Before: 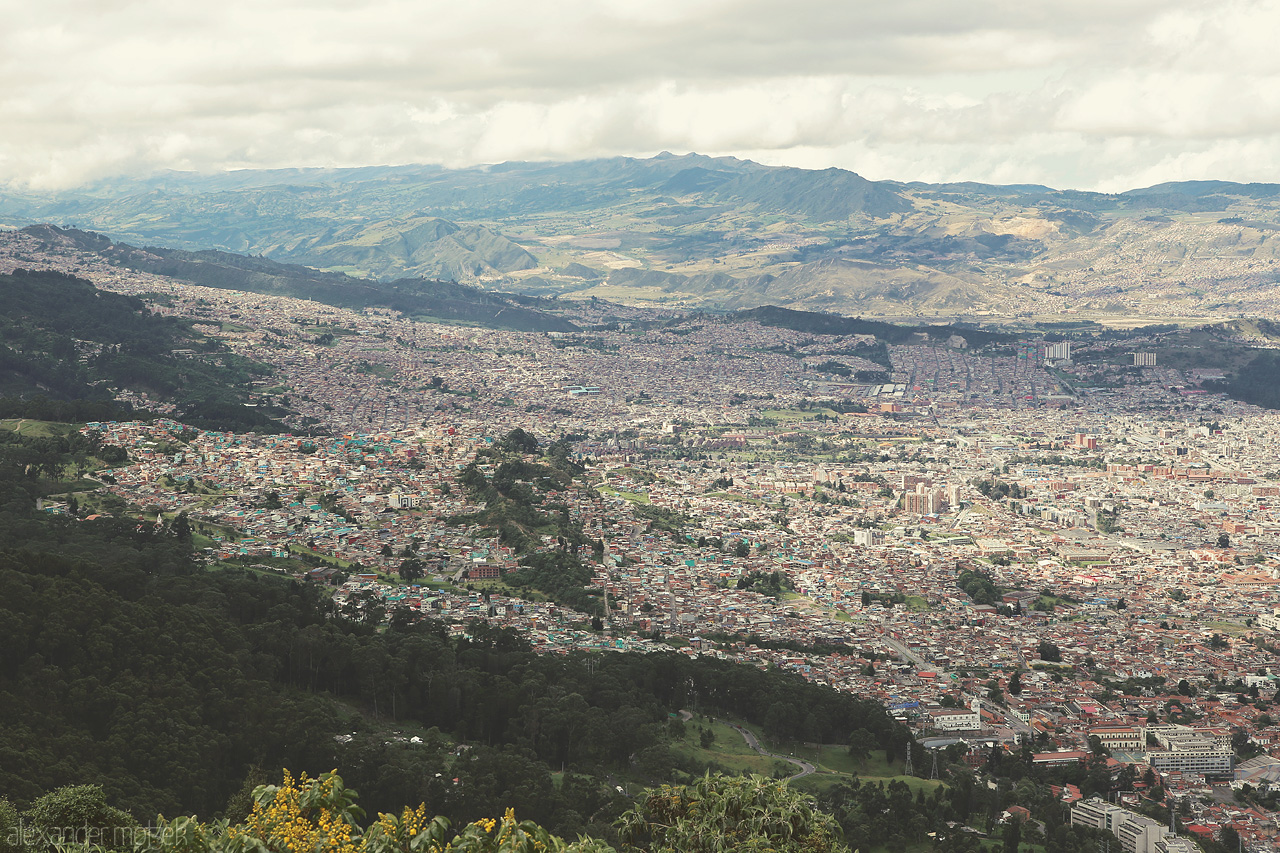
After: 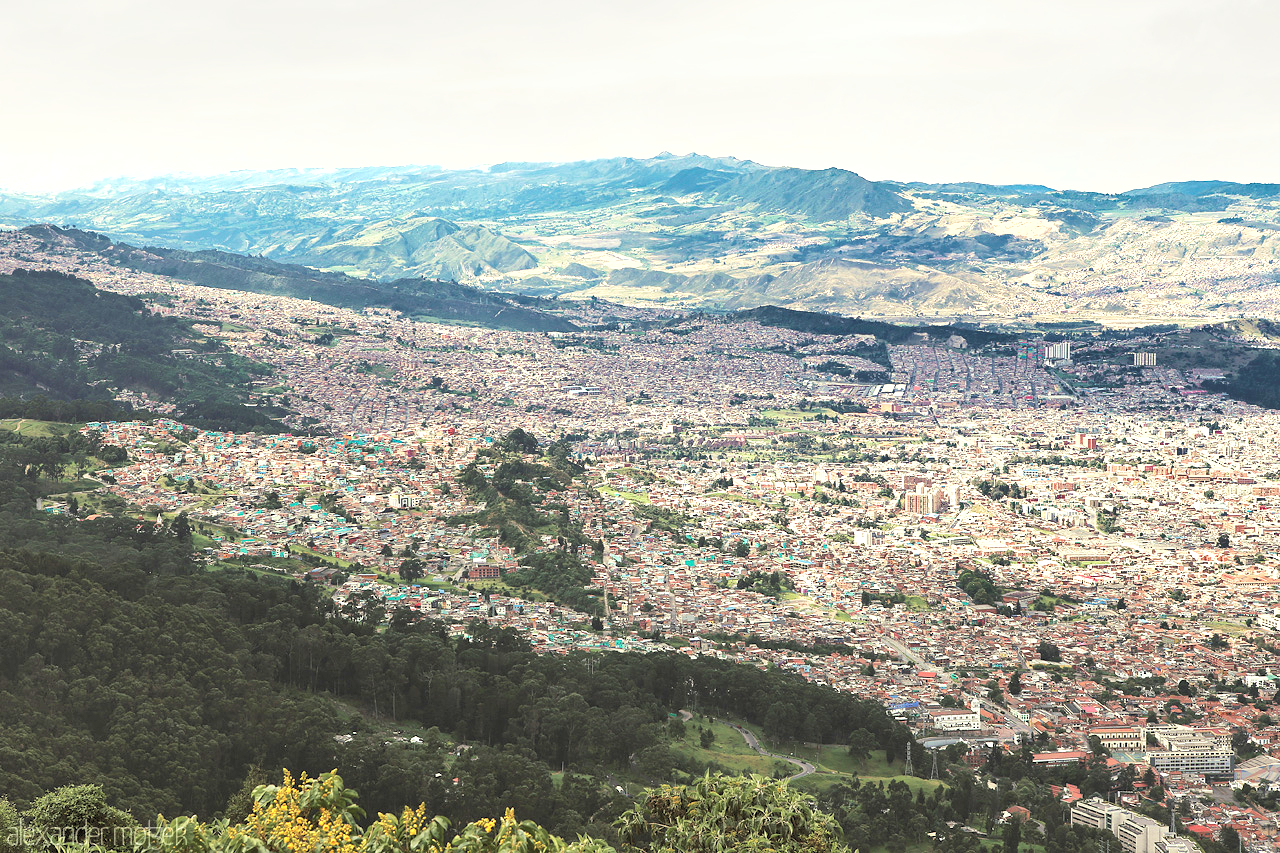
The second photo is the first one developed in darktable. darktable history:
velvia: on, module defaults
rgb levels: preserve colors sum RGB, levels [[0.038, 0.433, 0.934], [0, 0.5, 1], [0, 0.5, 1]]
shadows and highlights: shadows 60, soften with gaussian
tone equalizer: -8 EV -0.75 EV, -7 EV -0.7 EV, -6 EV -0.6 EV, -5 EV -0.4 EV, -3 EV 0.4 EV, -2 EV 0.6 EV, -1 EV 0.7 EV, +0 EV 0.75 EV, edges refinement/feathering 500, mask exposure compensation -1.57 EV, preserve details no
exposure: exposure 0.485 EV, compensate highlight preservation false
